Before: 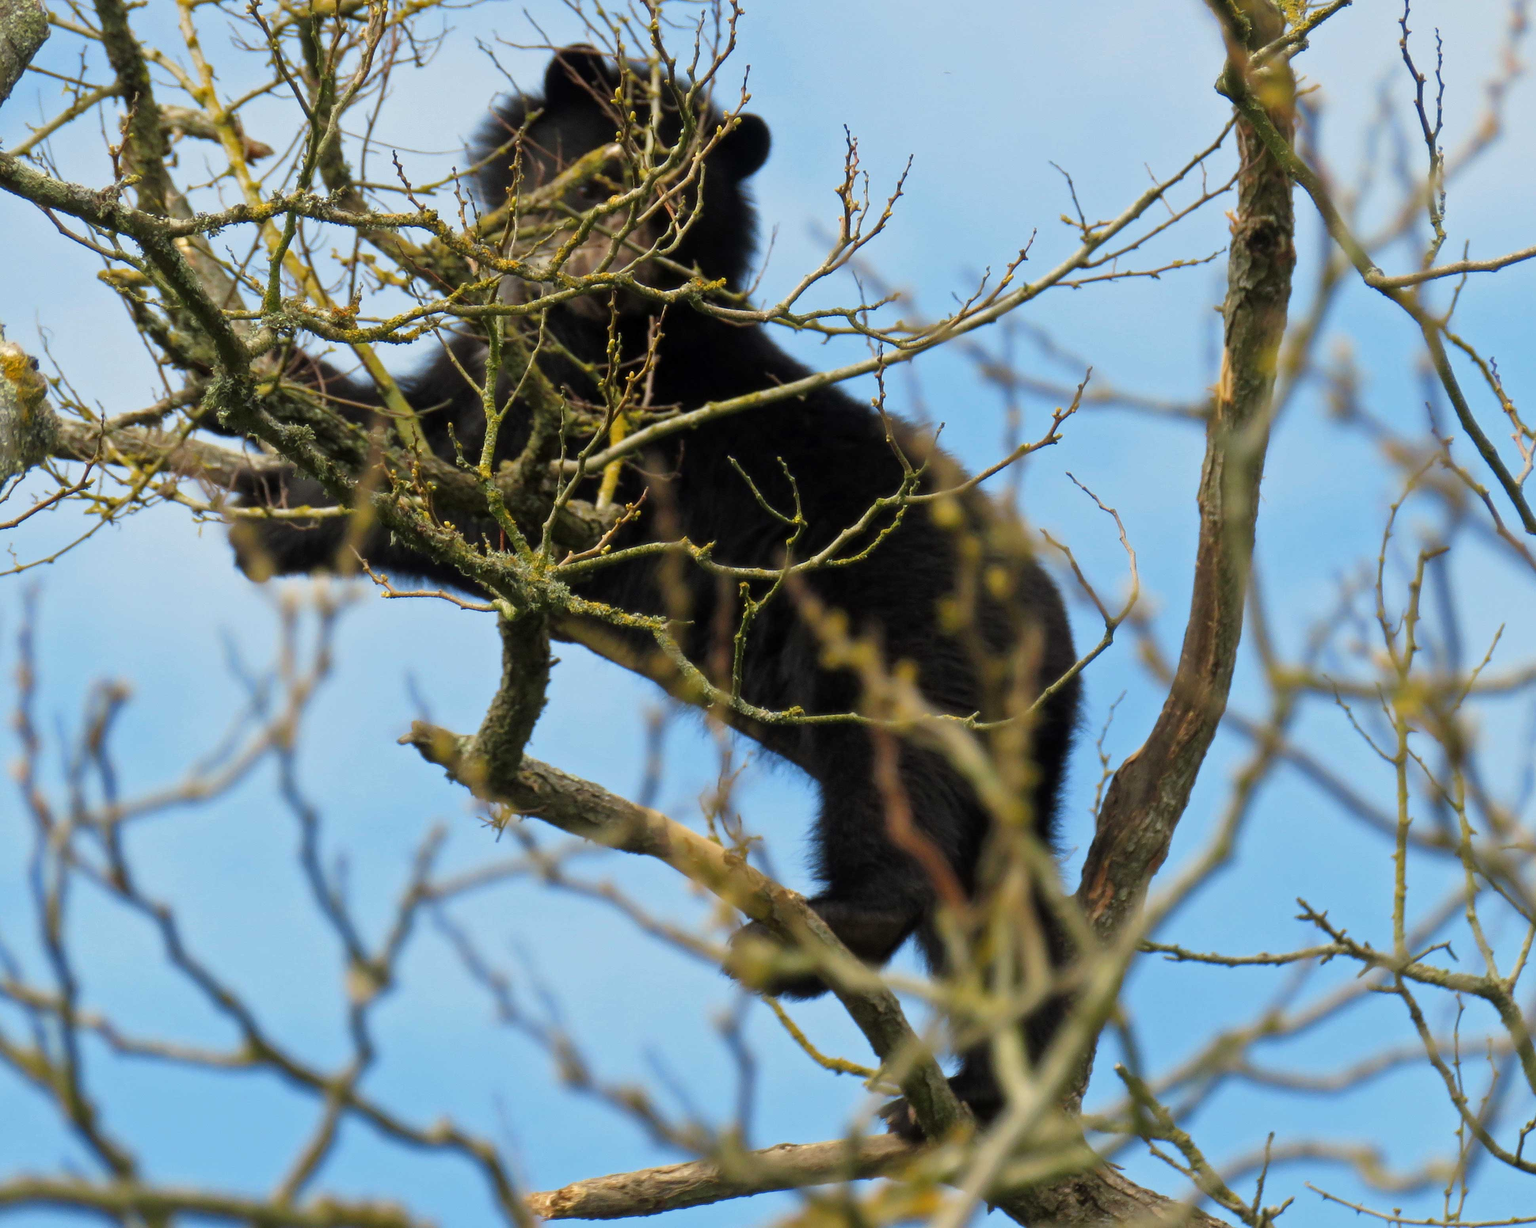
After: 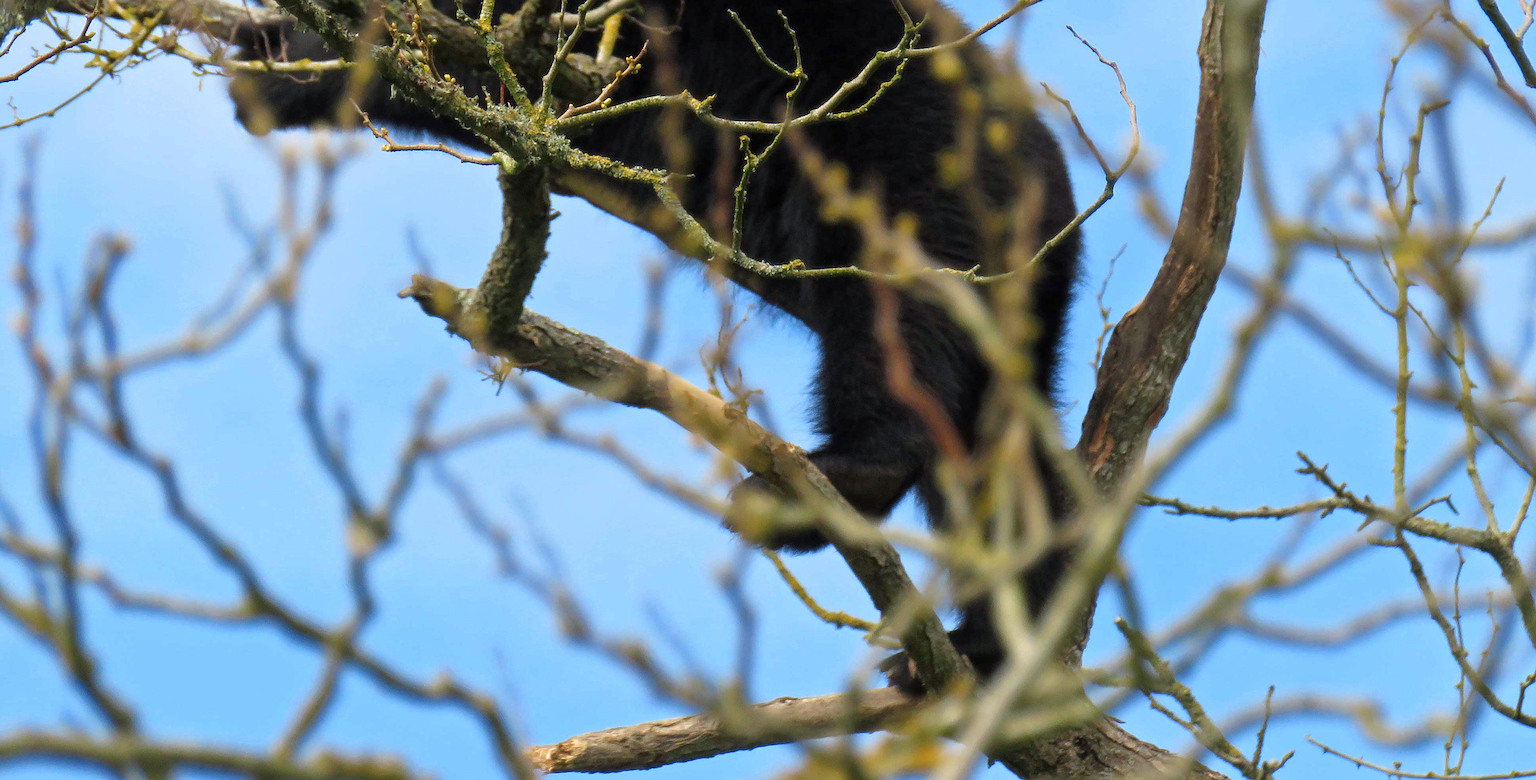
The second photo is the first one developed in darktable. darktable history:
sharpen: on, module defaults
crop and rotate: top 36.435%
levels: levels [0, 0.476, 0.951]
color calibration: illuminant as shot in camera, x 0.358, y 0.373, temperature 4628.91 K
